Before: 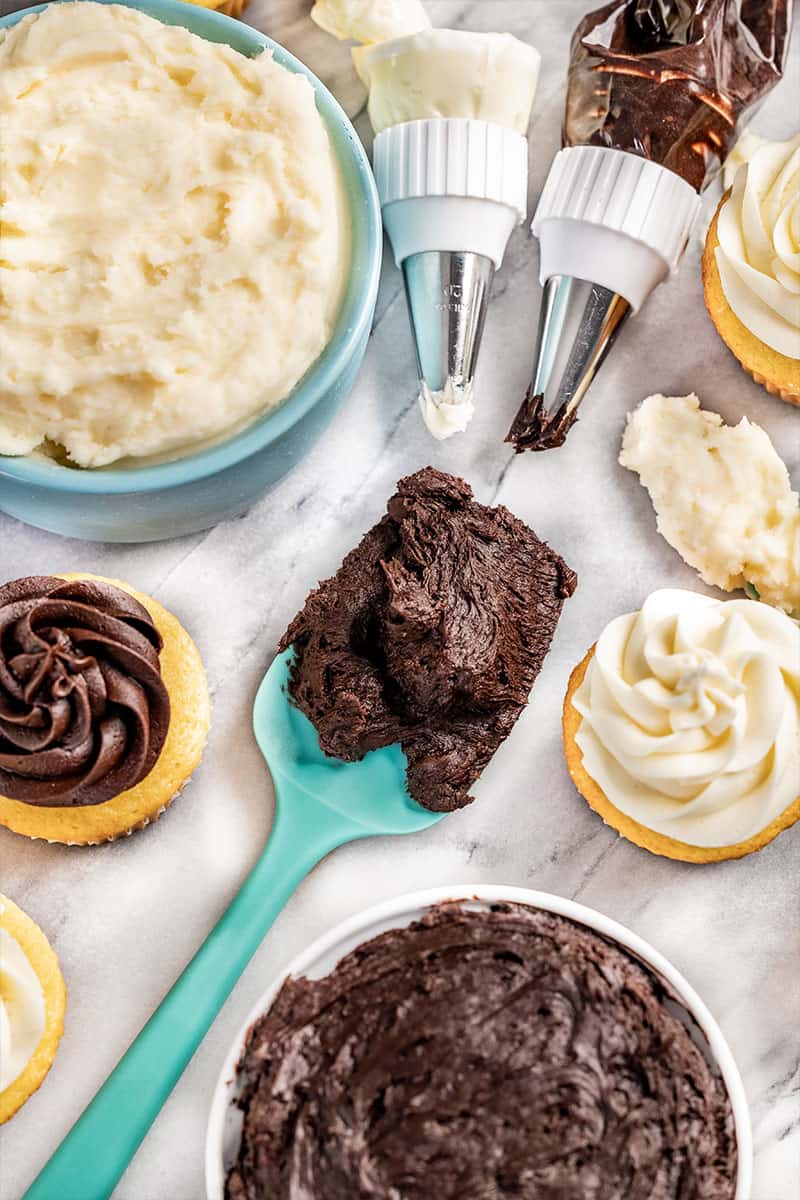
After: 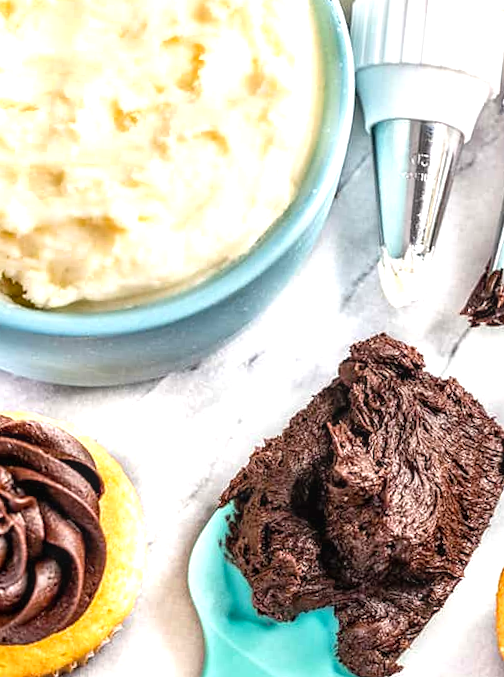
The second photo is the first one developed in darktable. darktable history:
local contrast: on, module defaults
crop and rotate: angle -4.41°, left 2.243%, top 7.016%, right 27.611%, bottom 30.211%
color balance rgb: linear chroma grading › global chroma -15.012%, perceptual saturation grading › global saturation 29.647%
exposure: exposure 0.664 EV, compensate highlight preservation false
